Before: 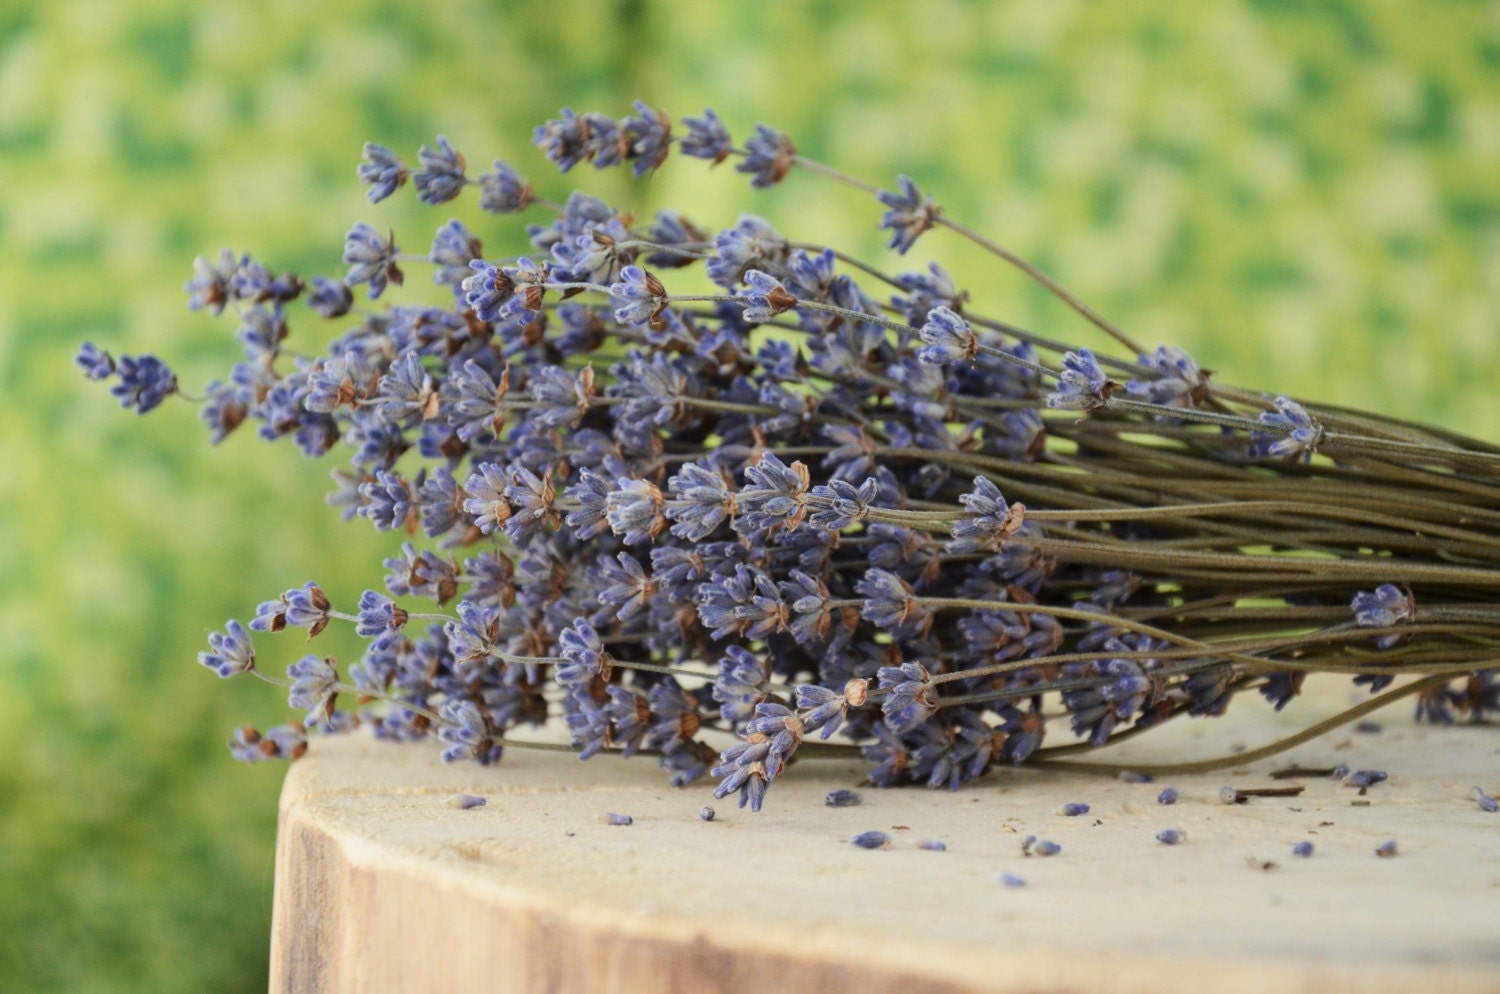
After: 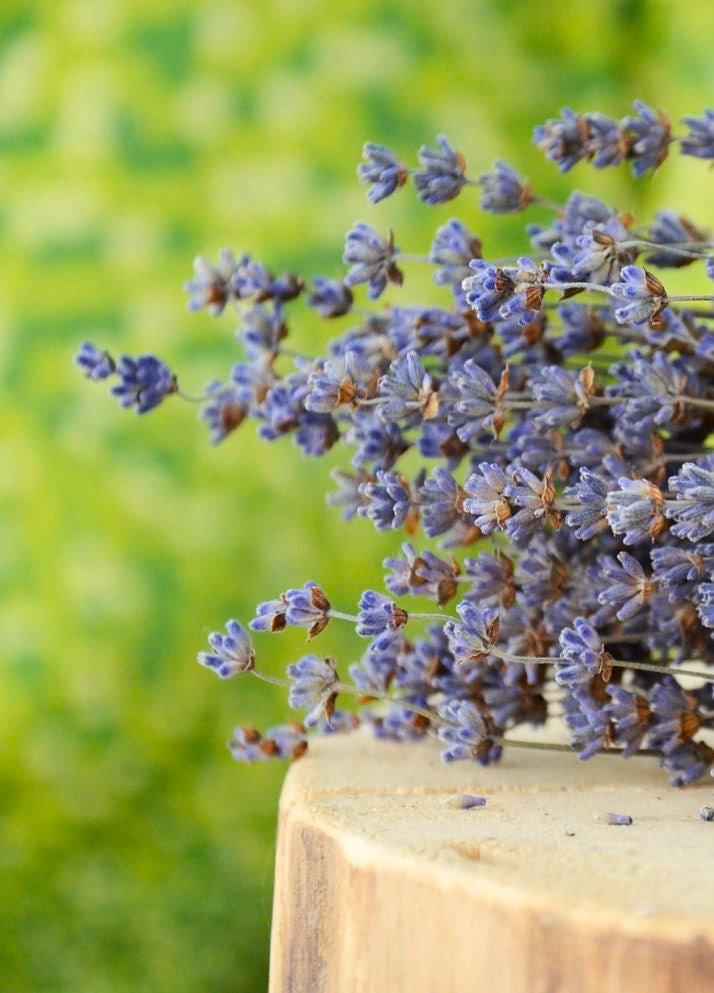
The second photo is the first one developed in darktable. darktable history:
sharpen: radius 0.99
crop and rotate: left 0.042%, top 0%, right 52.324%
exposure: black level correction 0.001, exposure 0.137 EV, compensate highlight preservation false
color balance rgb: perceptual saturation grading › global saturation 31.06%
